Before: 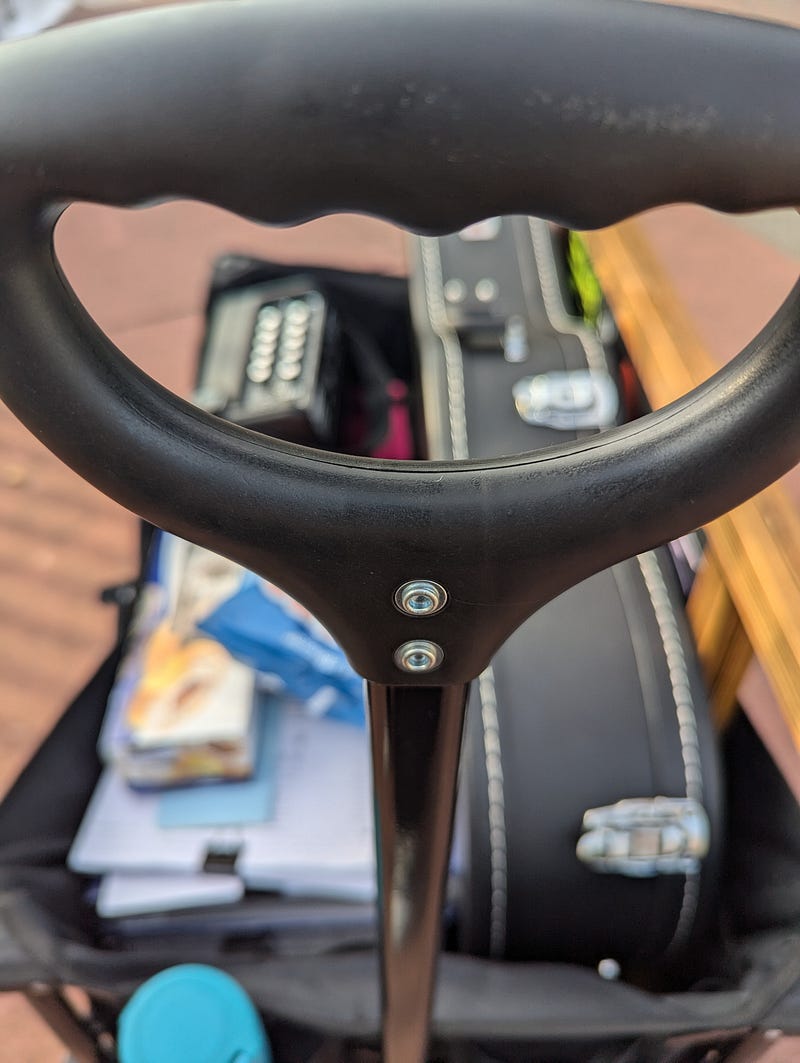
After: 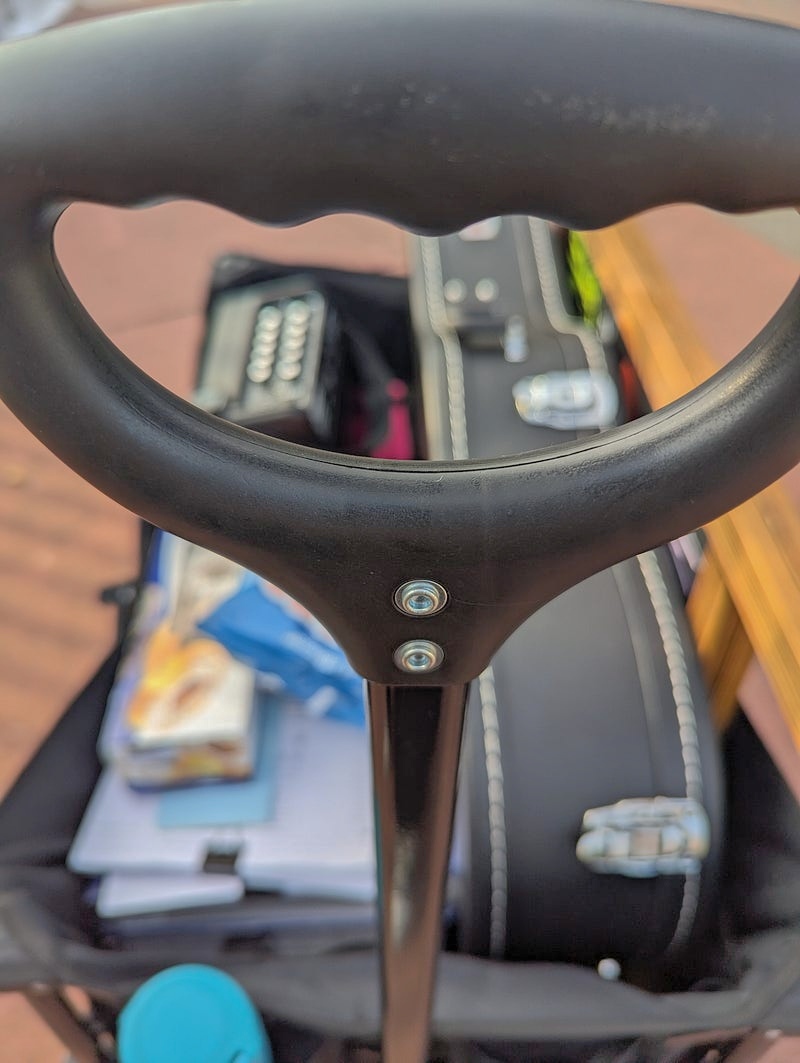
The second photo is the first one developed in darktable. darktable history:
shadows and highlights: shadows 60.51, highlights -59.86
